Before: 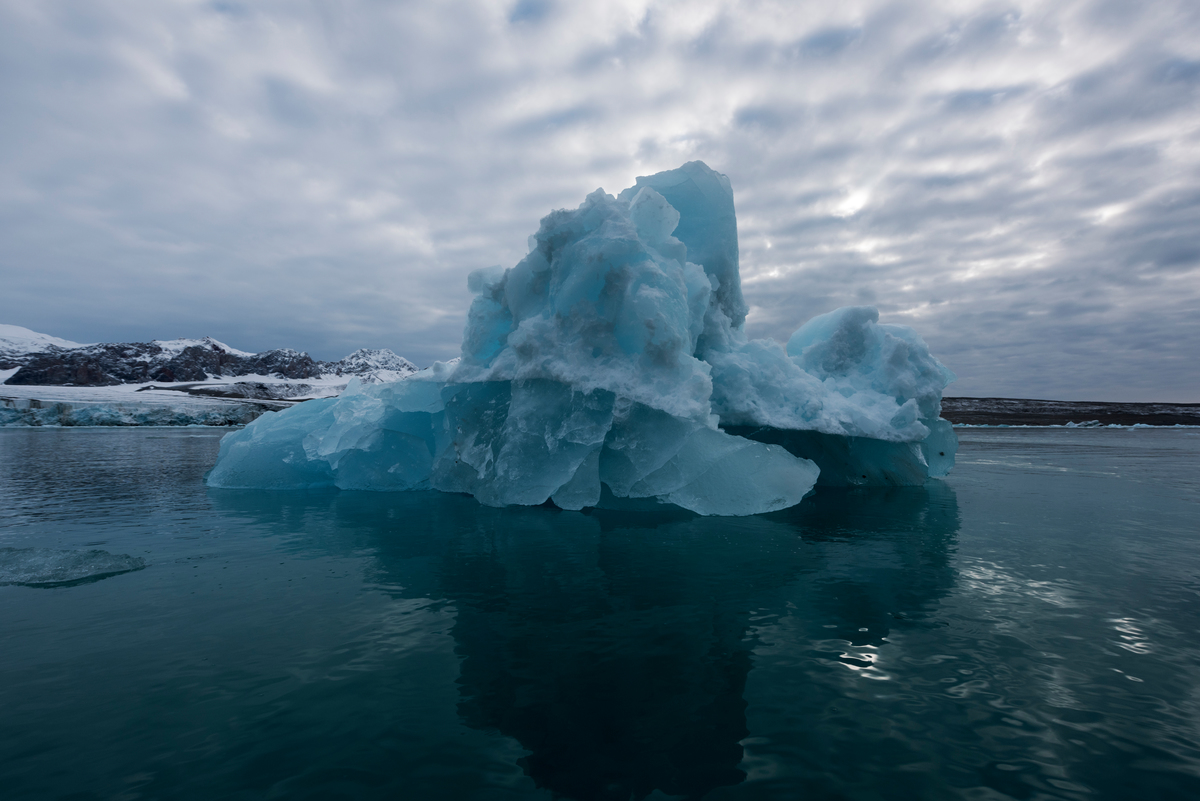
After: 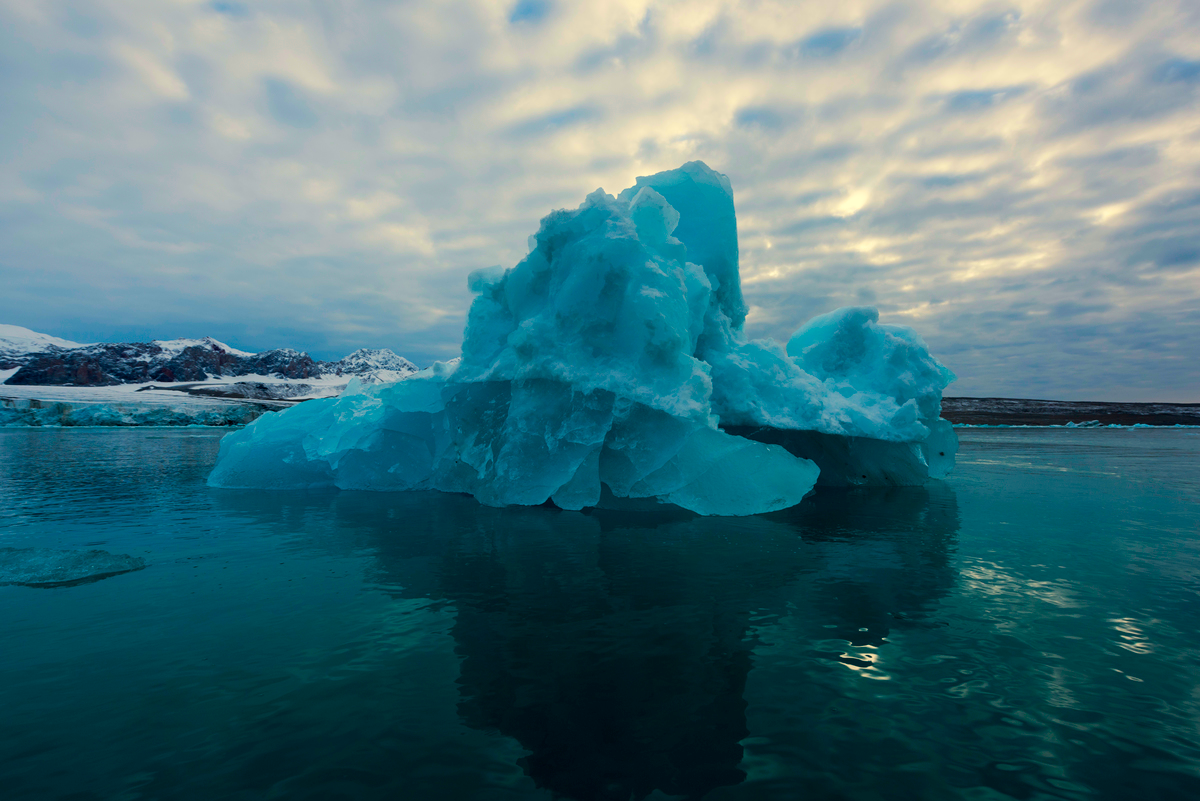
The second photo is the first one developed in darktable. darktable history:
white balance: red 1.029, blue 0.92
color balance rgb: linear chroma grading › global chroma 42%, perceptual saturation grading › global saturation 42%, global vibrance 33%
